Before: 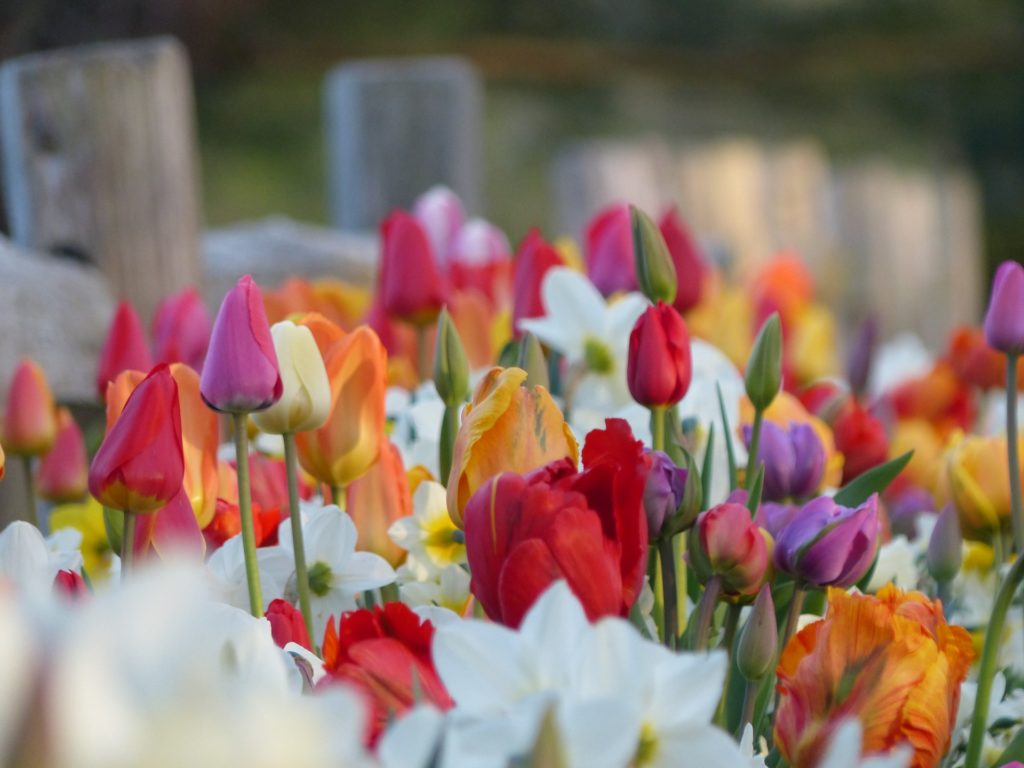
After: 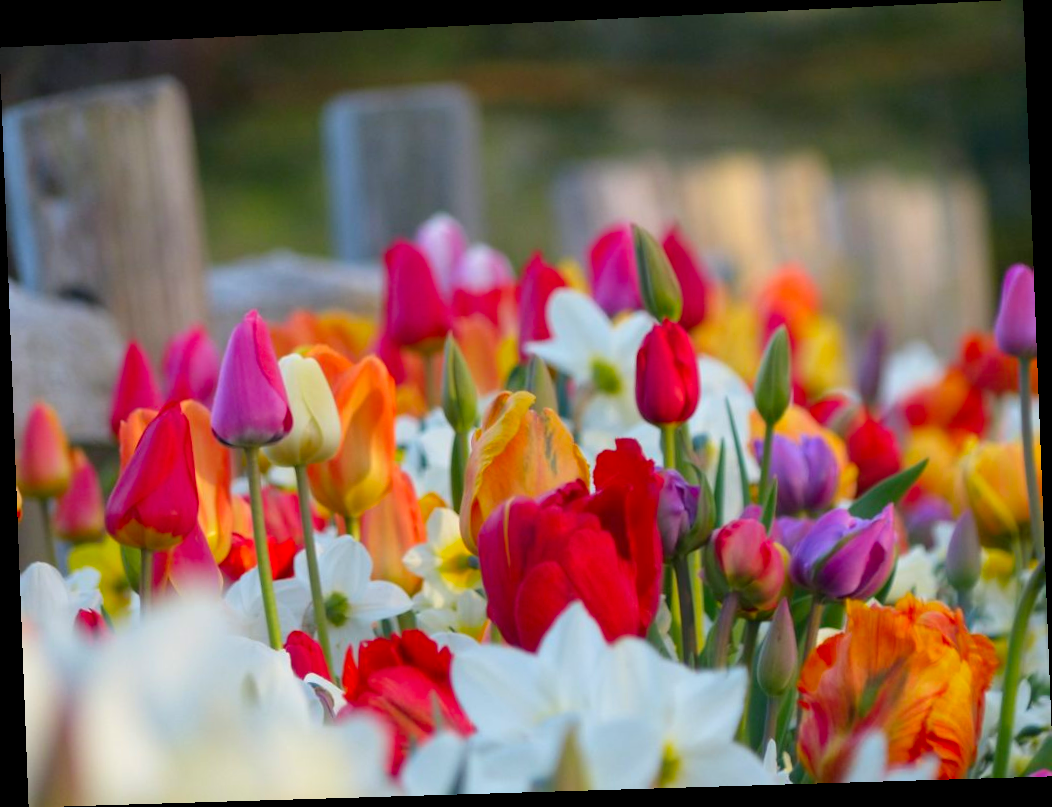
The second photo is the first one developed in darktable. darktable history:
color correction: saturation 1.34
rotate and perspective: rotation -2.22°, lens shift (horizontal) -0.022, automatic cropping off
